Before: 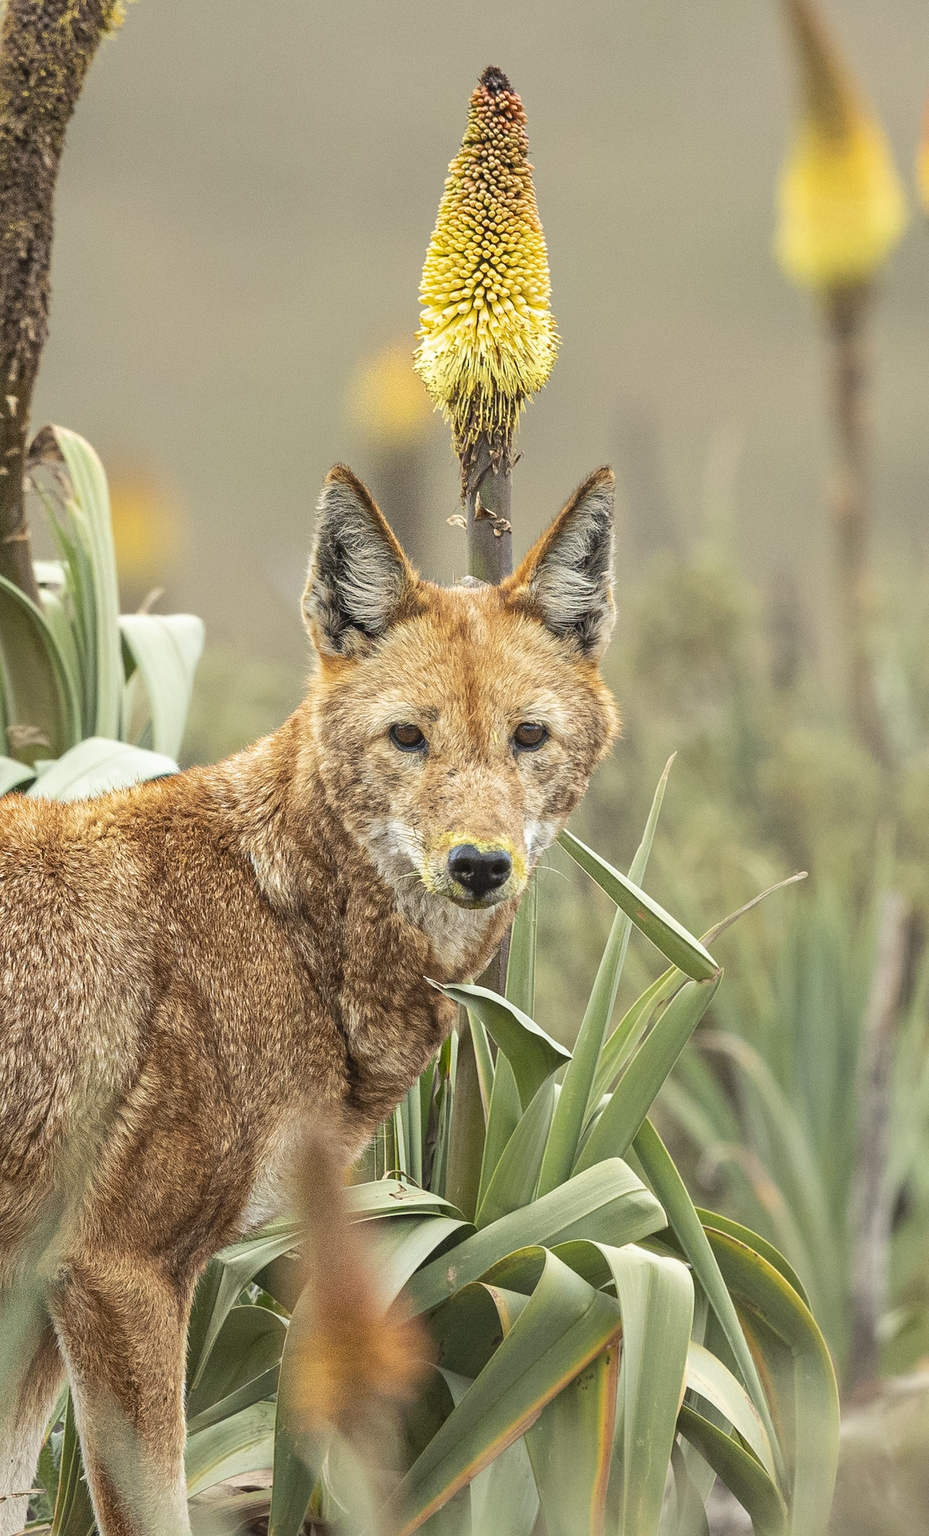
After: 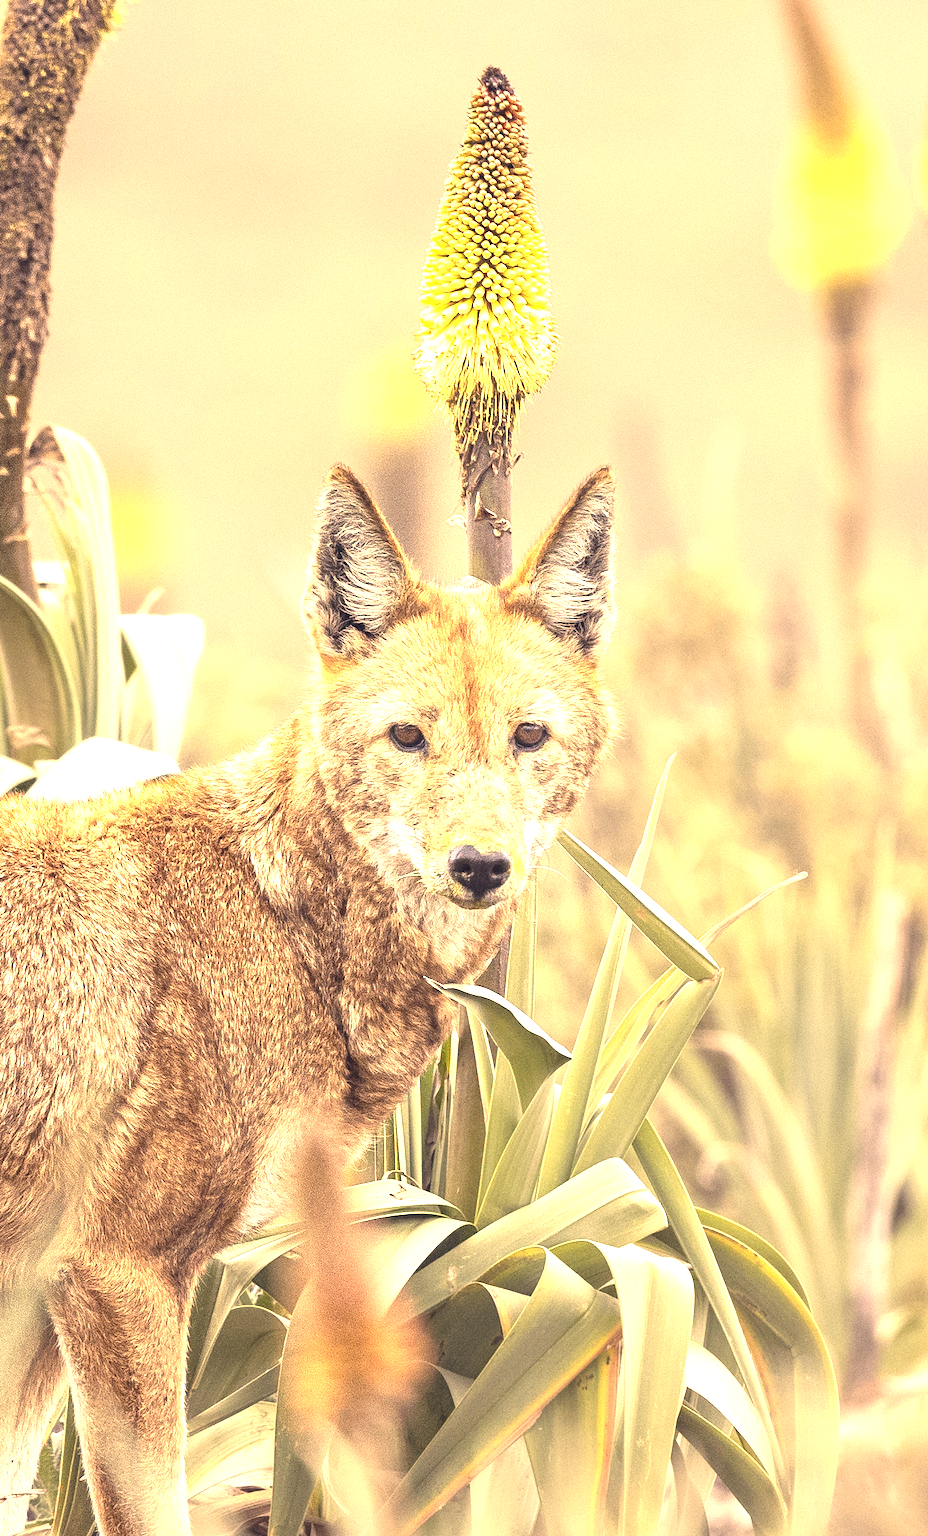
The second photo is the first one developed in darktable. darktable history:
exposure: black level correction 0.001, exposure 1.398 EV, compensate highlight preservation false
color correction: highlights a* 20.13, highlights b* 26.96, shadows a* 3.45, shadows b* -17.92, saturation 0.76
